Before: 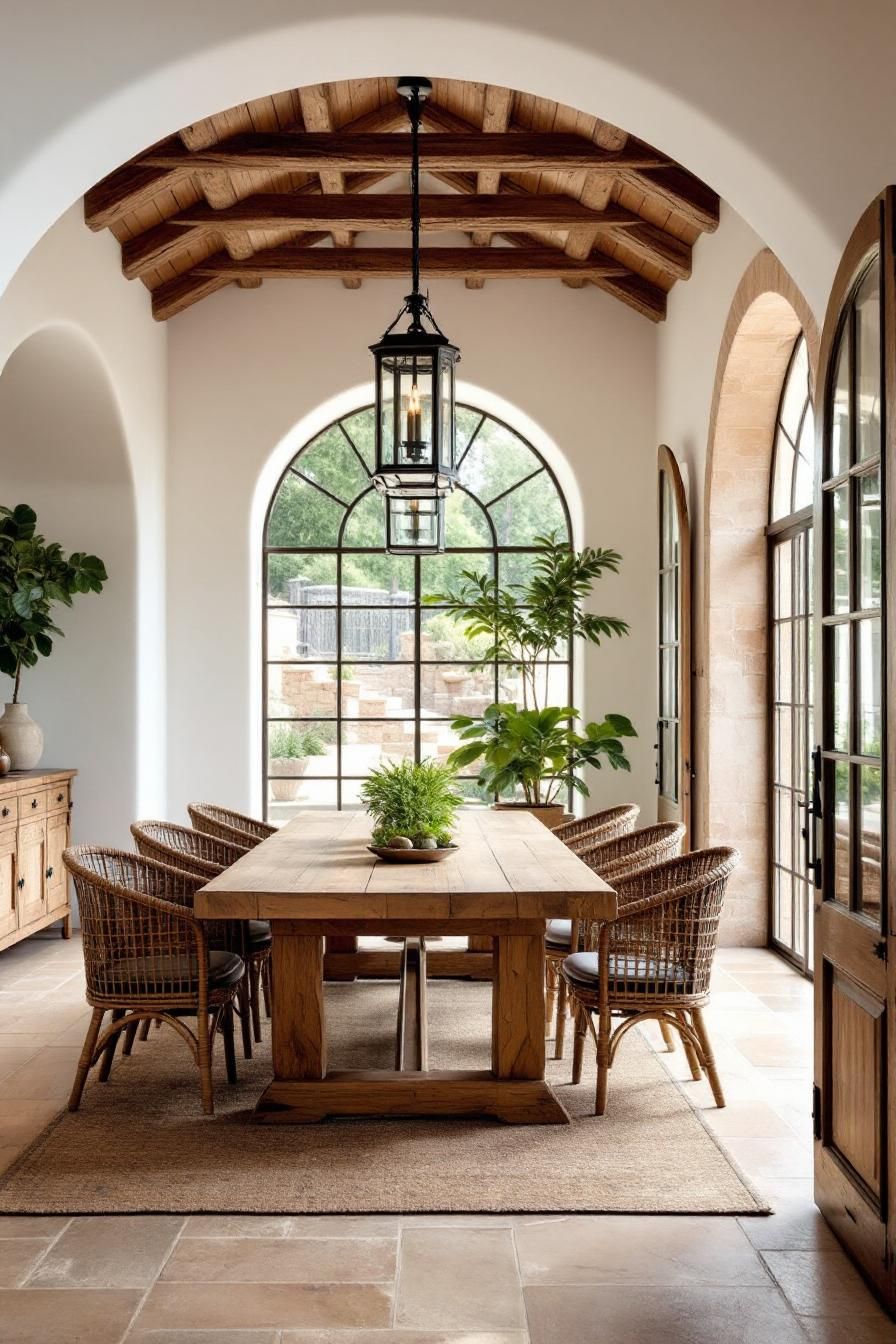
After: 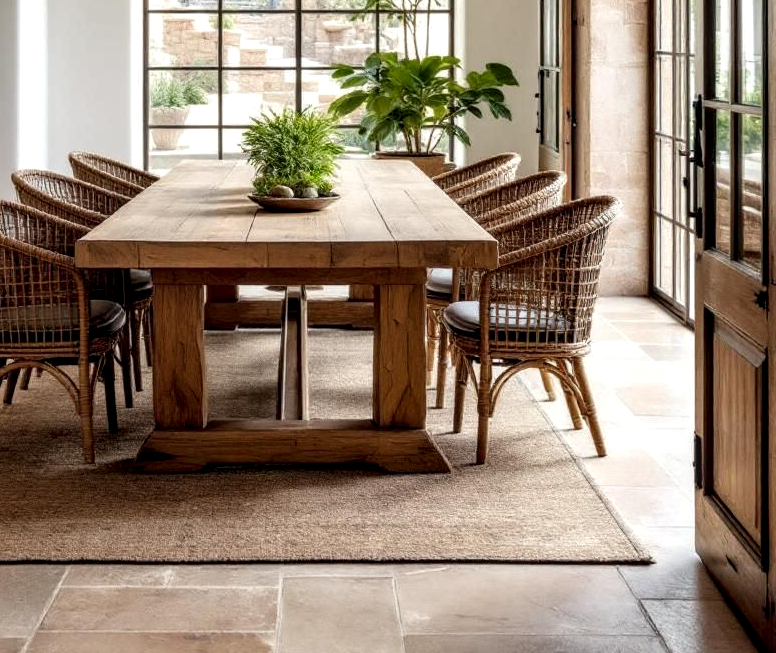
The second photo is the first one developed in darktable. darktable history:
crop and rotate: left 13.306%, top 48.483%, bottom 2.869%
local contrast: detail 142%
